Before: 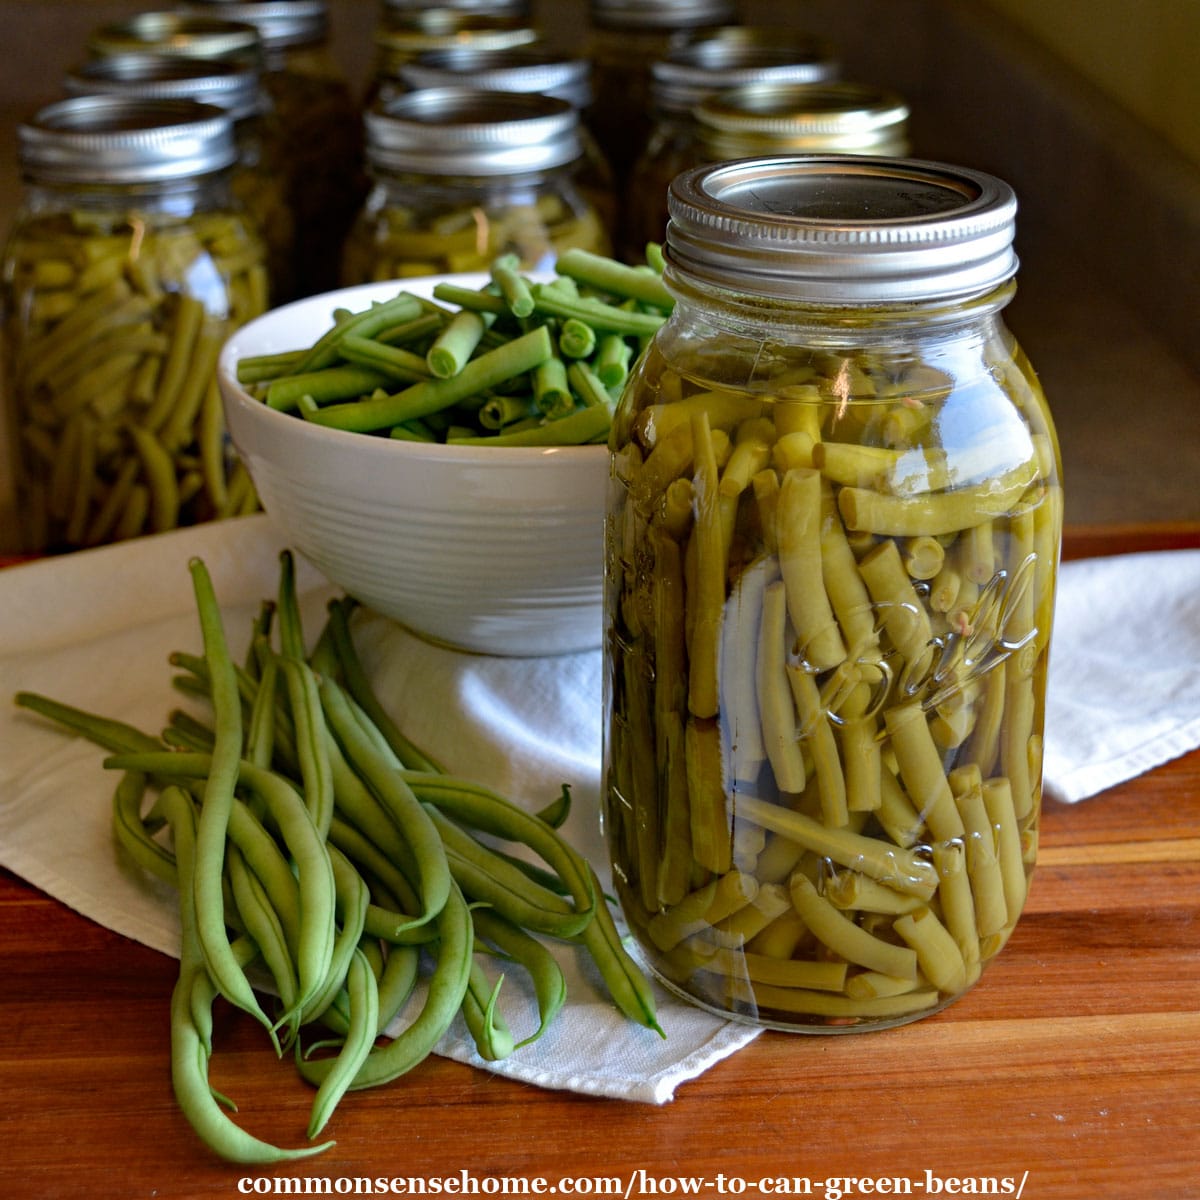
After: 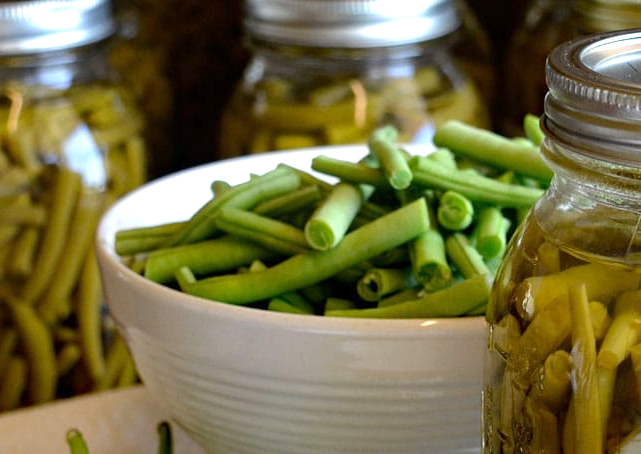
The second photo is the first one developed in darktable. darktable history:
exposure: exposure 0.566 EV, compensate exposure bias true, compensate highlight preservation false
crop: left 10.202%, top 10.675%, right 36.332%, bottom 51.455%
